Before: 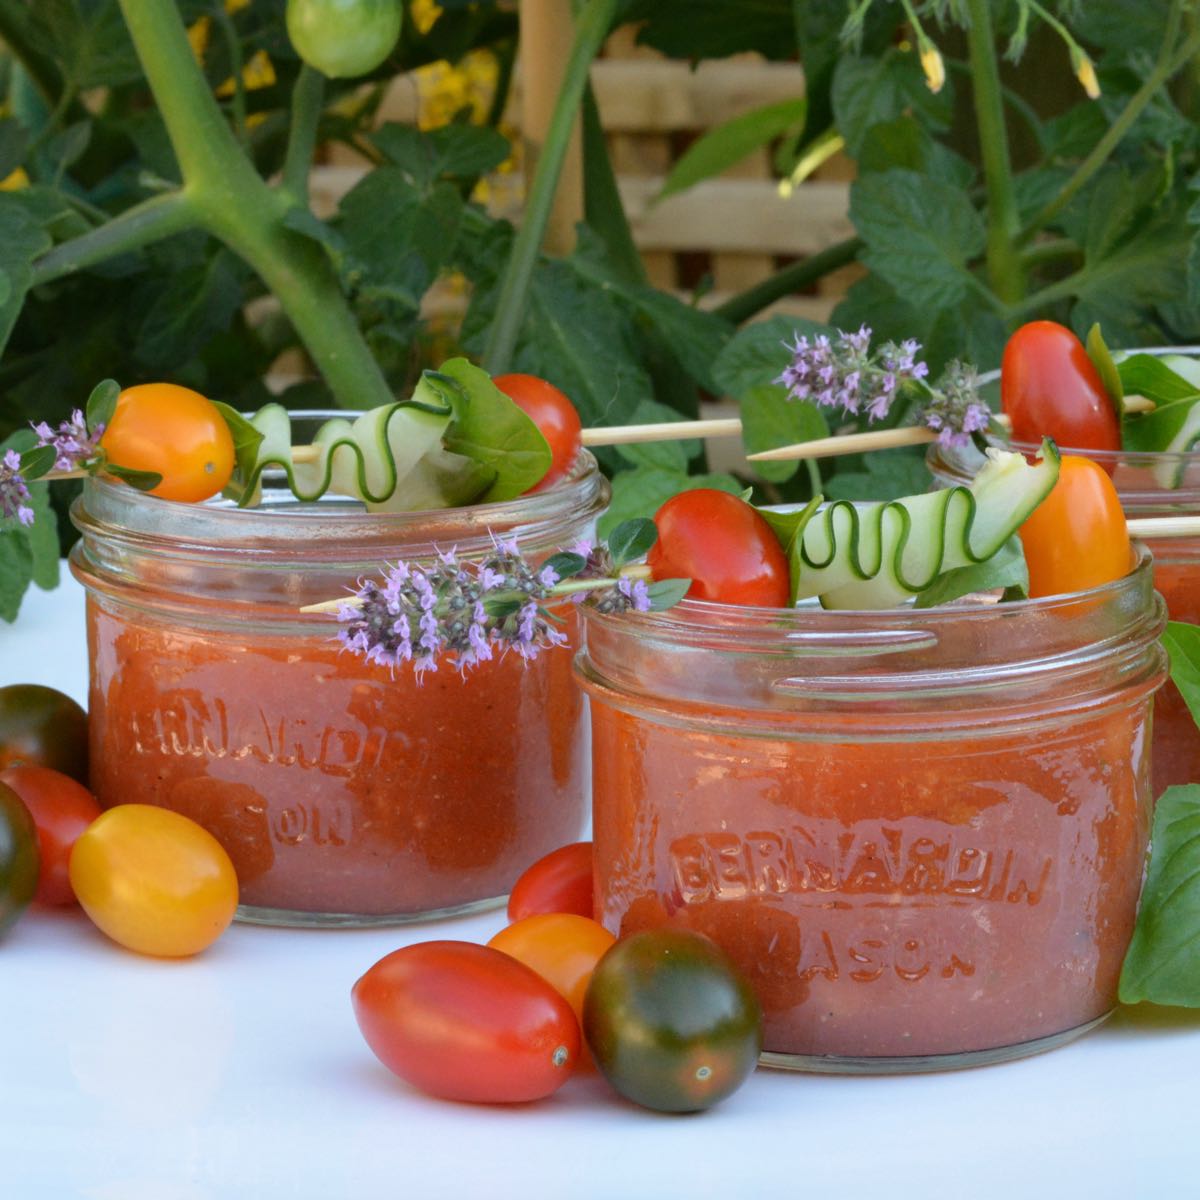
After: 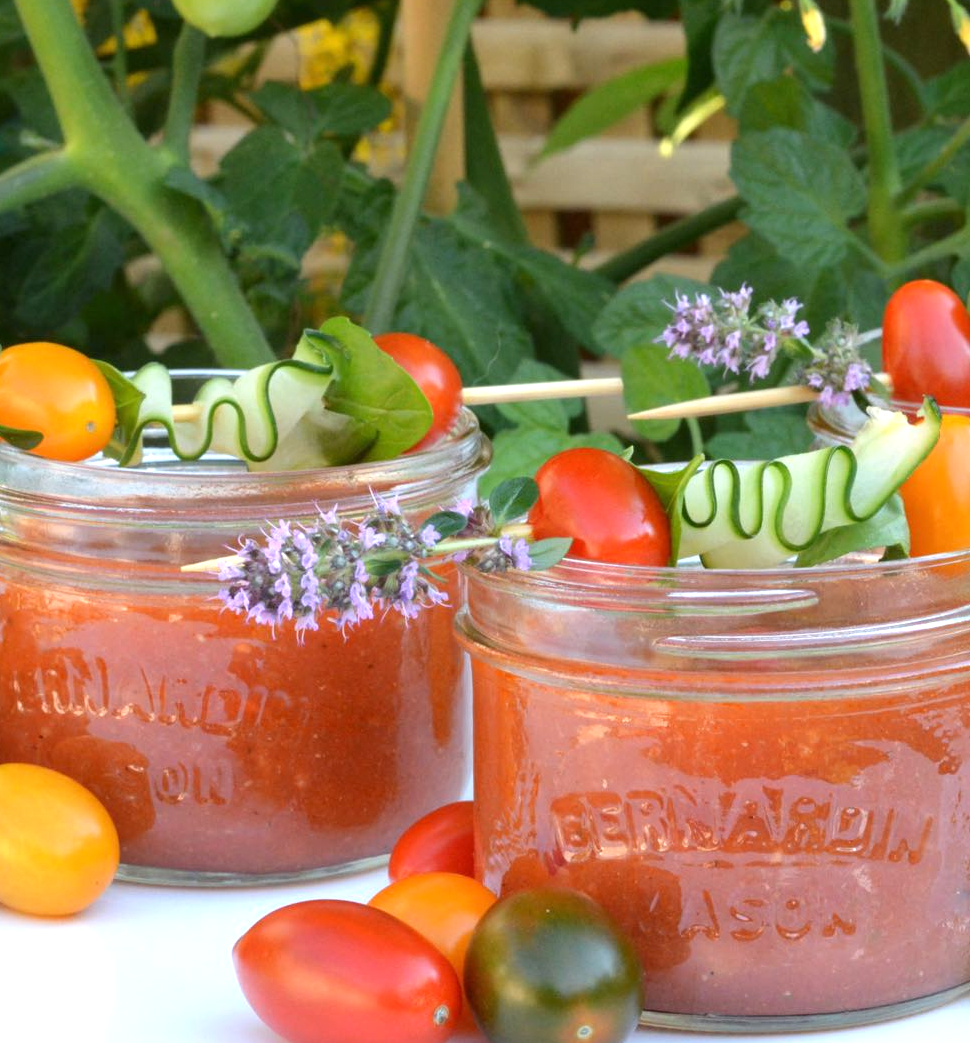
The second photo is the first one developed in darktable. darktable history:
exposure: exposure 0.636 EV, compensate highlight preservation false
crop: left 9.929%, top 3.475%, right 9.188%, bottom 9.529%
